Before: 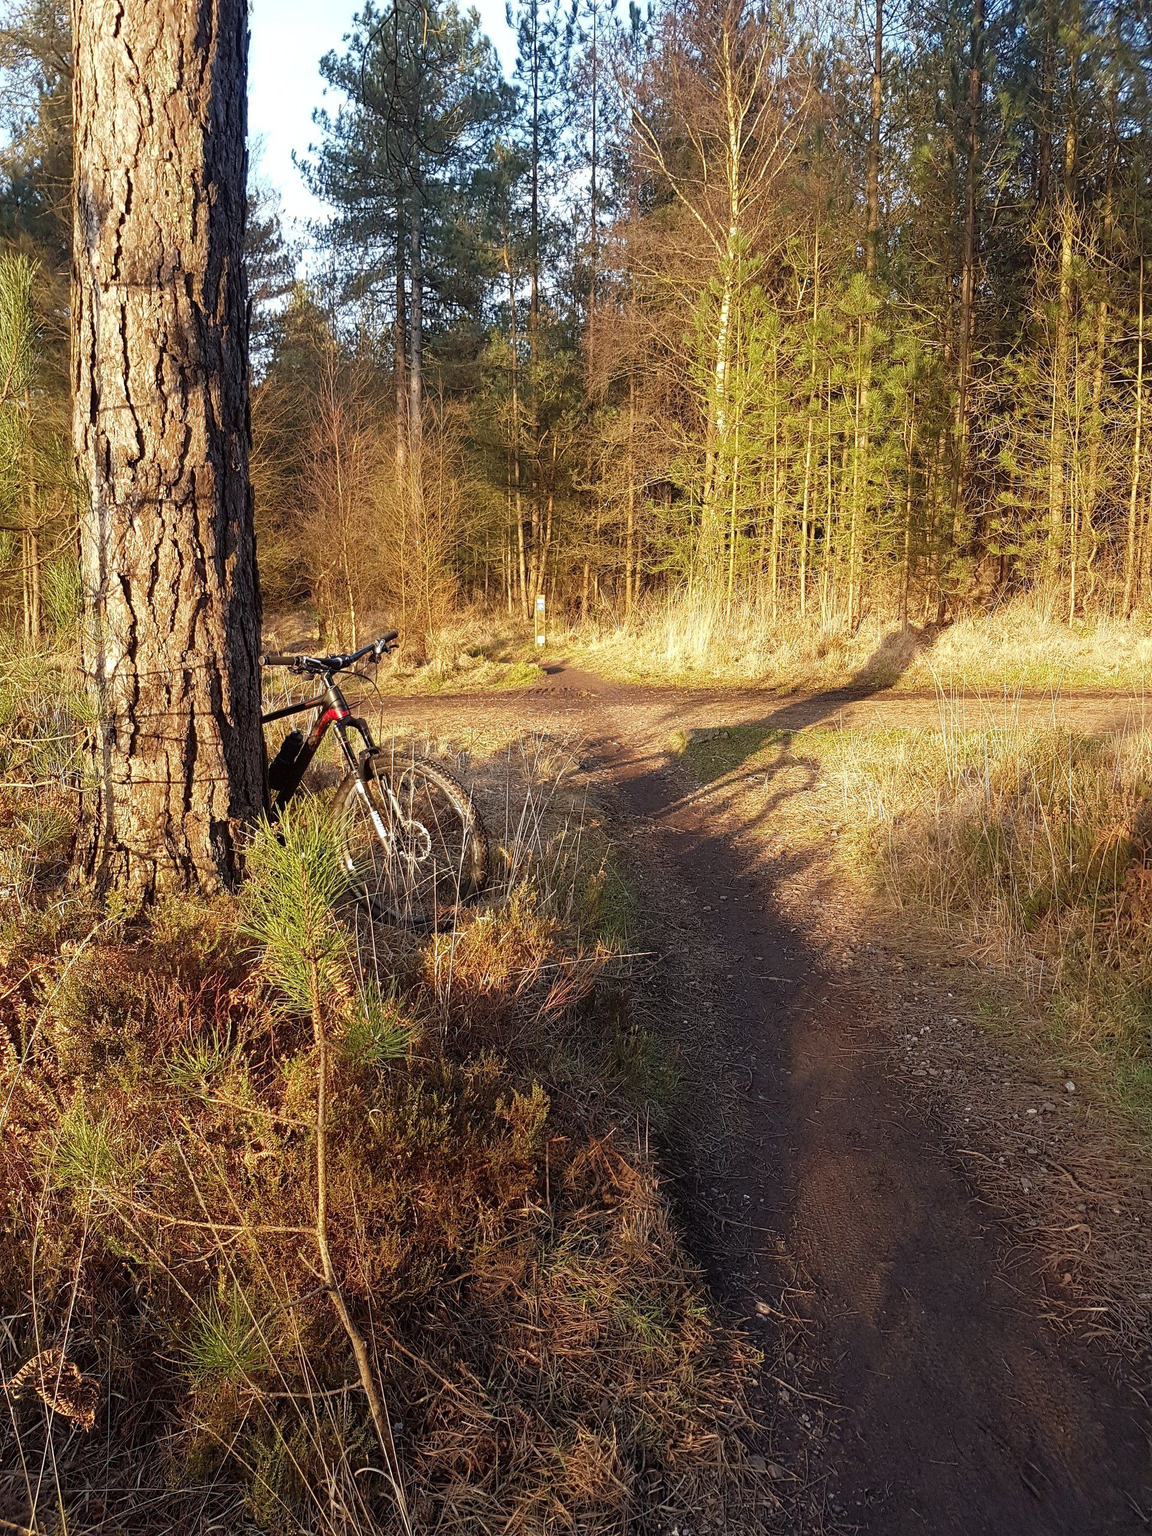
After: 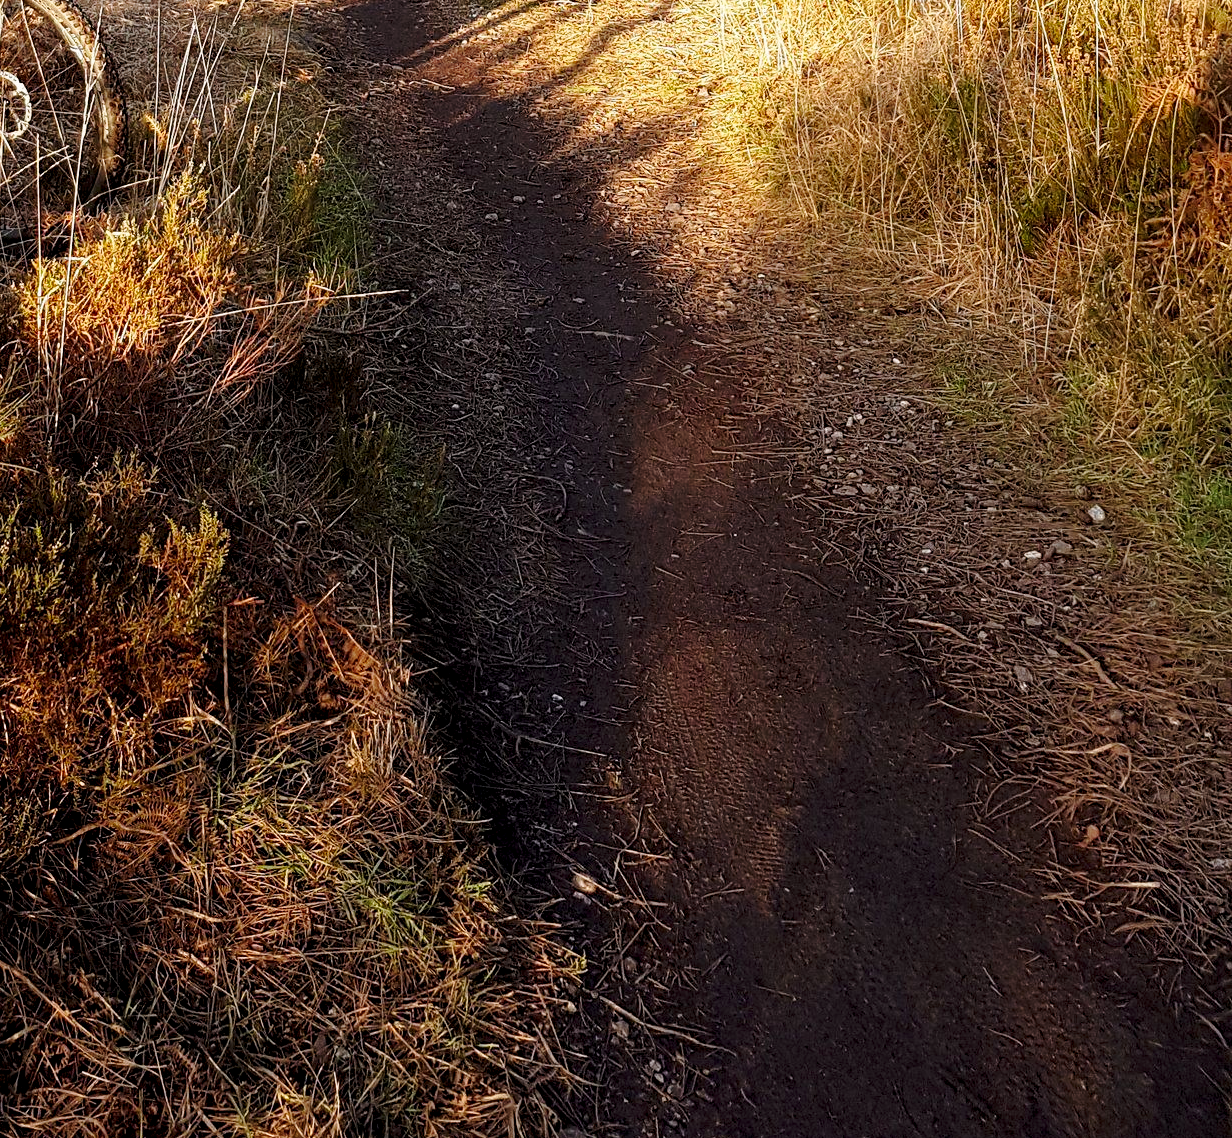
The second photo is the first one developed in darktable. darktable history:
crop and rotate: left 35.805%, top 50.697%, bottom 4.841%
exposure: black level correction 0.01, exposure 0.011 EV, compensate exposure bias true, compensate highlight preservation false
tone curve: curves: ch0 [(0, 0) (0.234, 0.191) (0.48, 0.534) (0.608, 0.667) (0.725, 0.809) (0.864, 0.922) (1, 1)]; ch1 [(0, 0) (0.453, 0.43) (0.5, 0.5) (0.615, 0.649) (1, 1)]; ch2 [(0, 0) (0.5, 0.5) (0.586, 0.617) (1, 1)], preserve colors none
